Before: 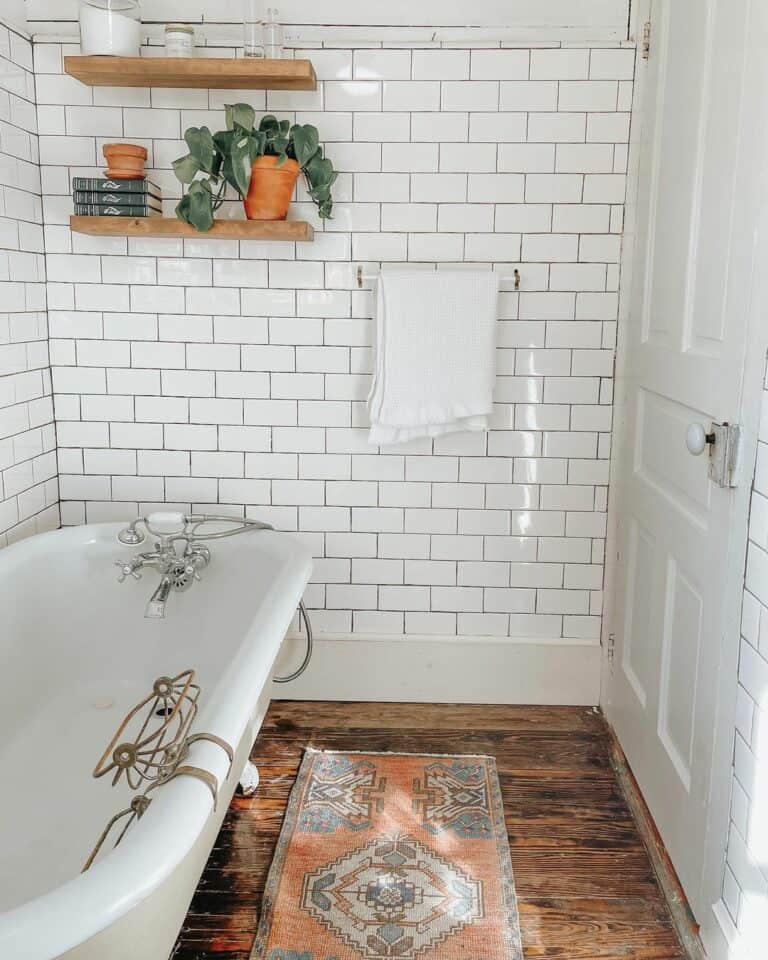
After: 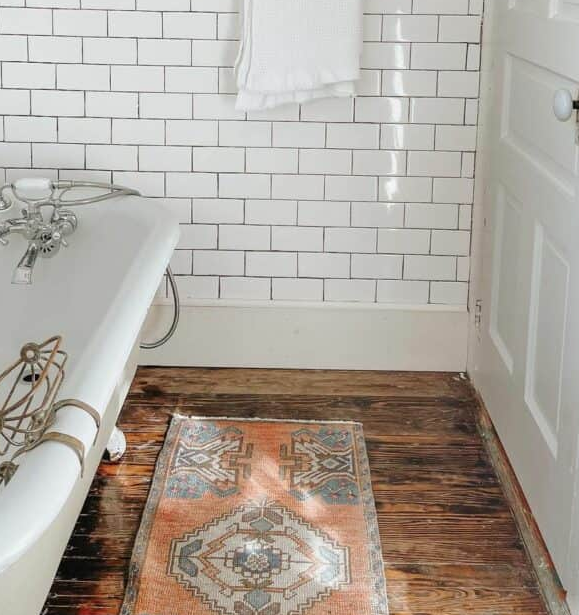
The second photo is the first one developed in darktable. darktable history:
crop and rotate: left 17.442%, top 34.822%, right 7.064%, bottom 1.023%
